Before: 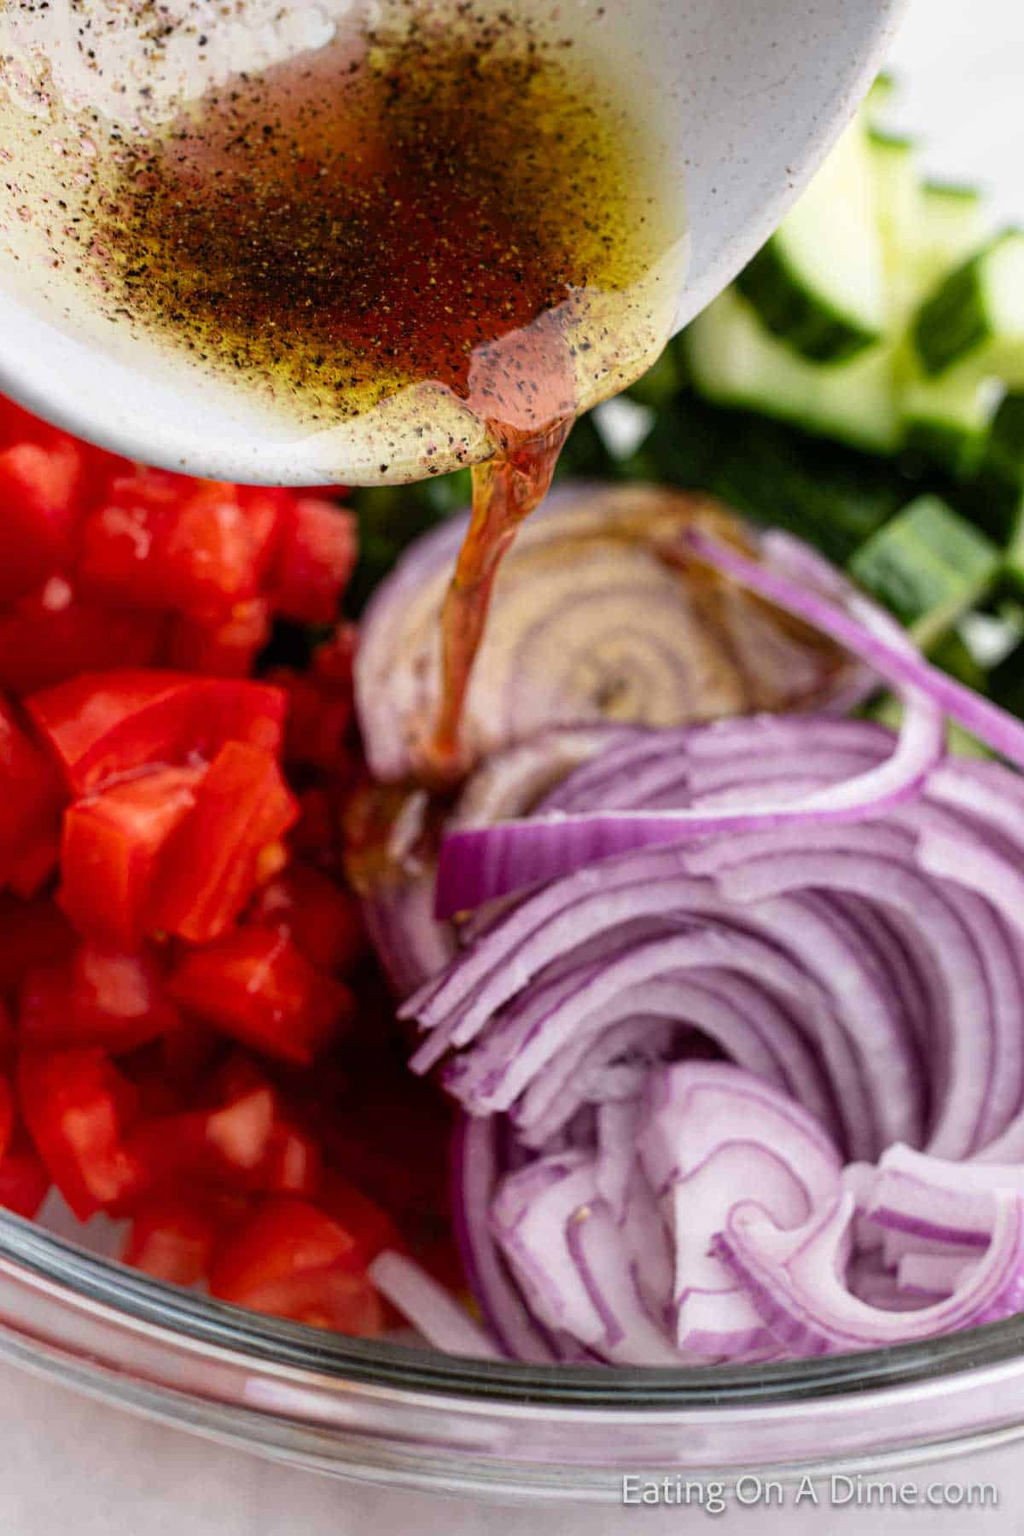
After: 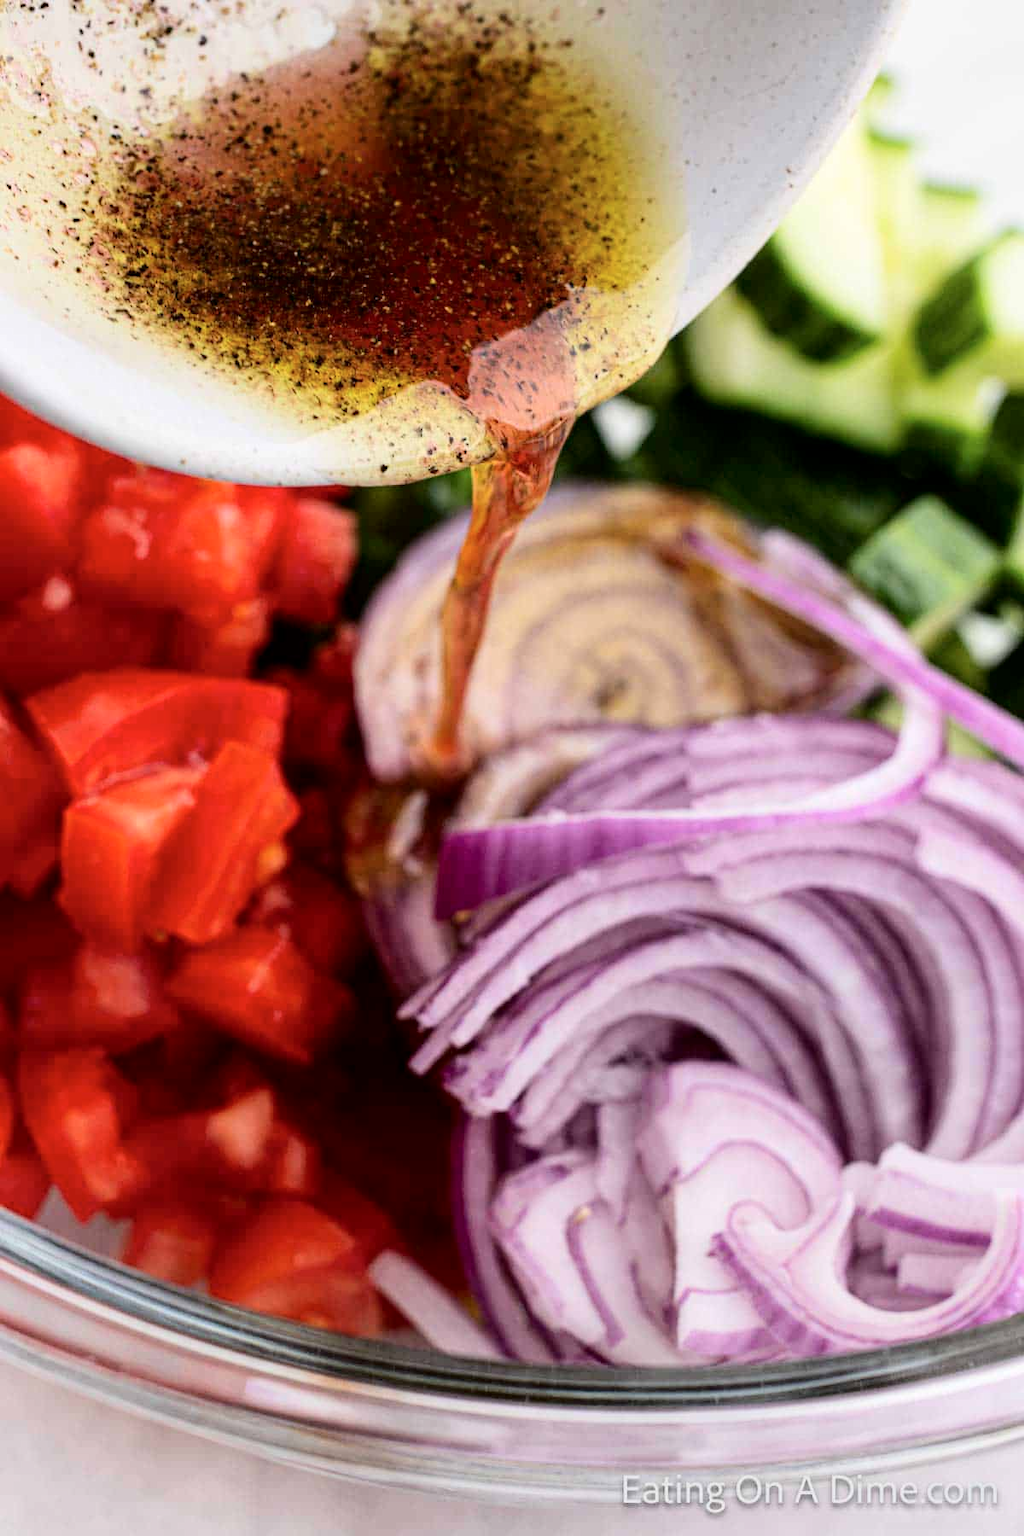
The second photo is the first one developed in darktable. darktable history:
contrast brightness saturation: contrast 0.053, brightness 0.066, saturation 0.014
tone curve: curves: ch0 [(0.021, 0) (0.104, 0.052) (0.496, 0.526) (0.737, 0.783) (1, 1)], color space Lab, independent channels, preserve colors none
